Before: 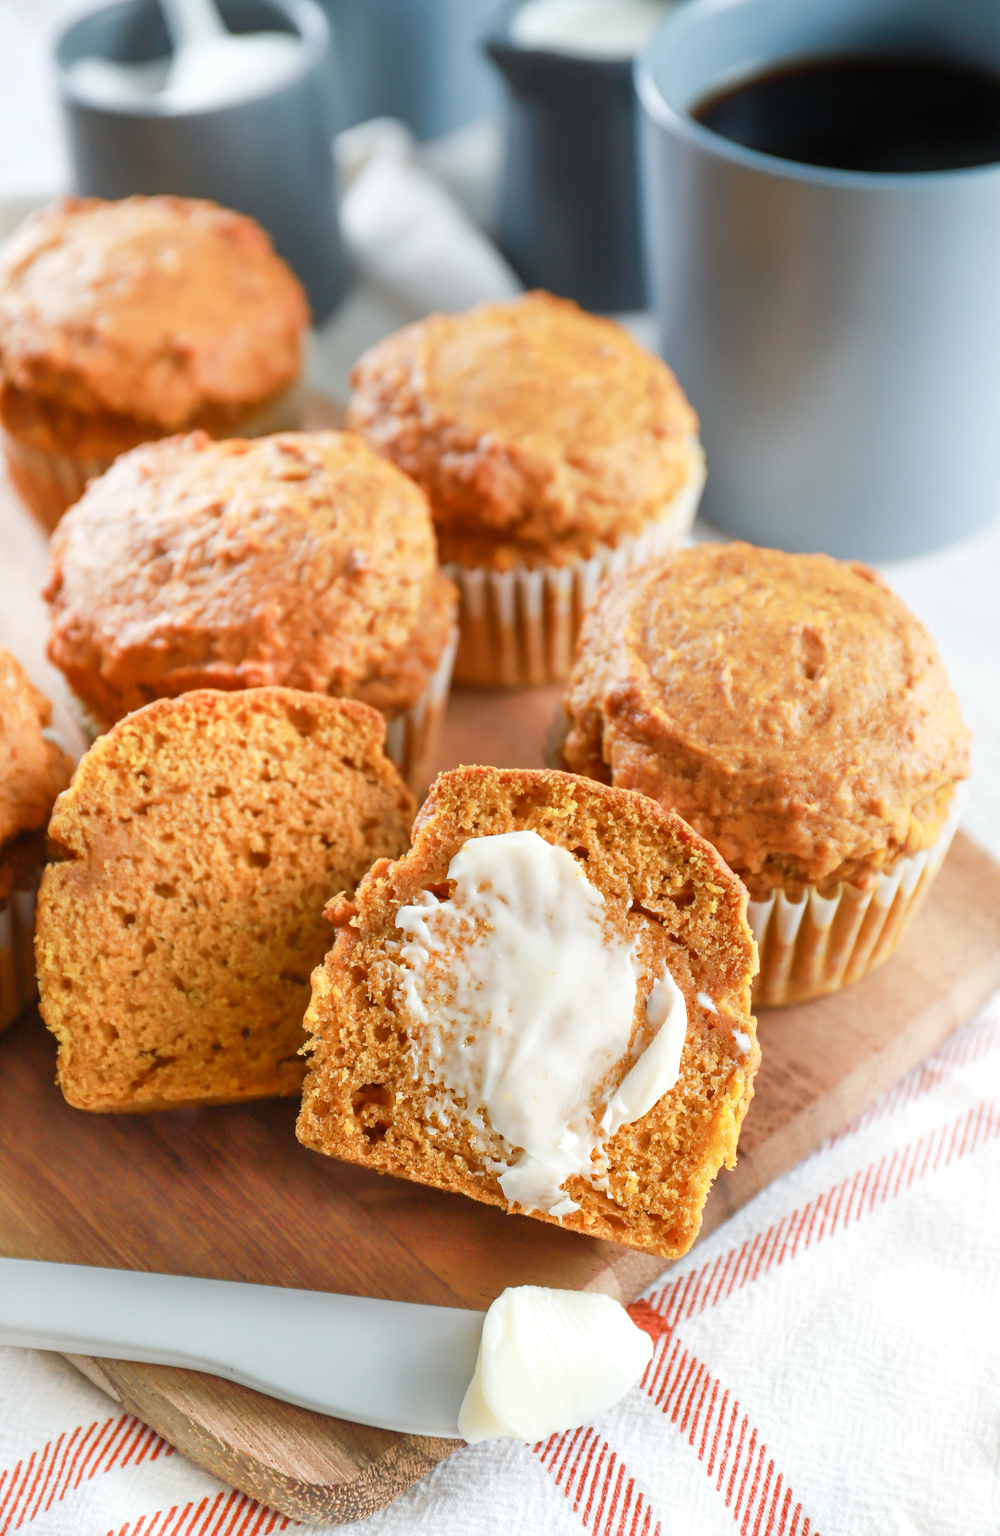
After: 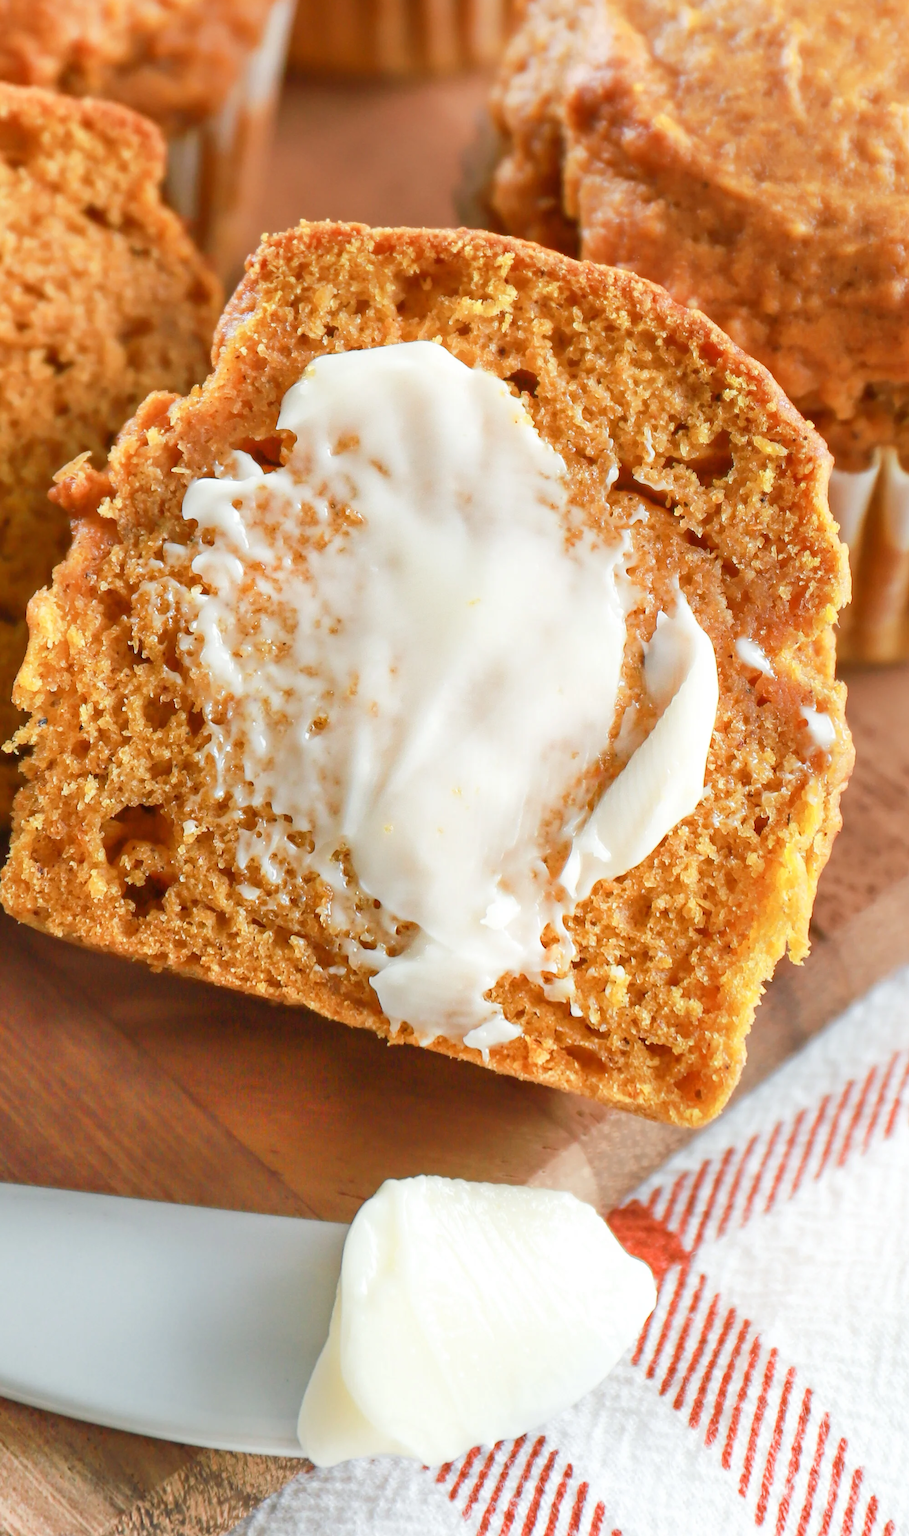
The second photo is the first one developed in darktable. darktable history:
crop: left 29.624%, top 42.002%, right 20.832%, bottom 3.512%
